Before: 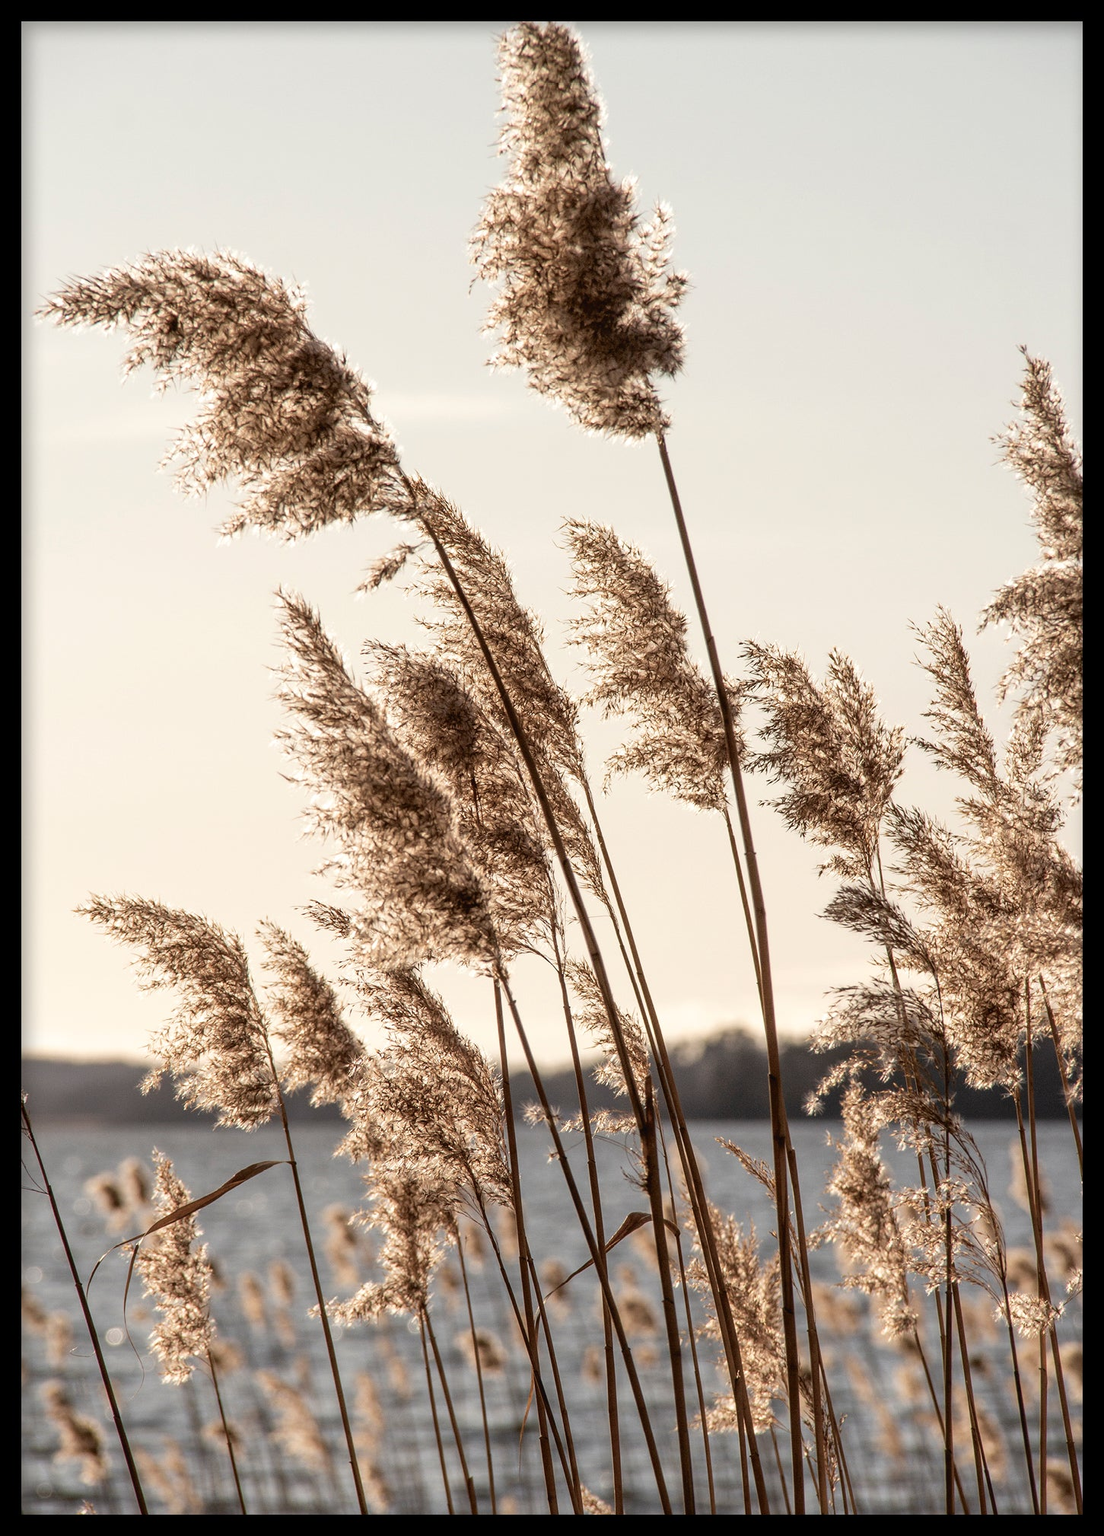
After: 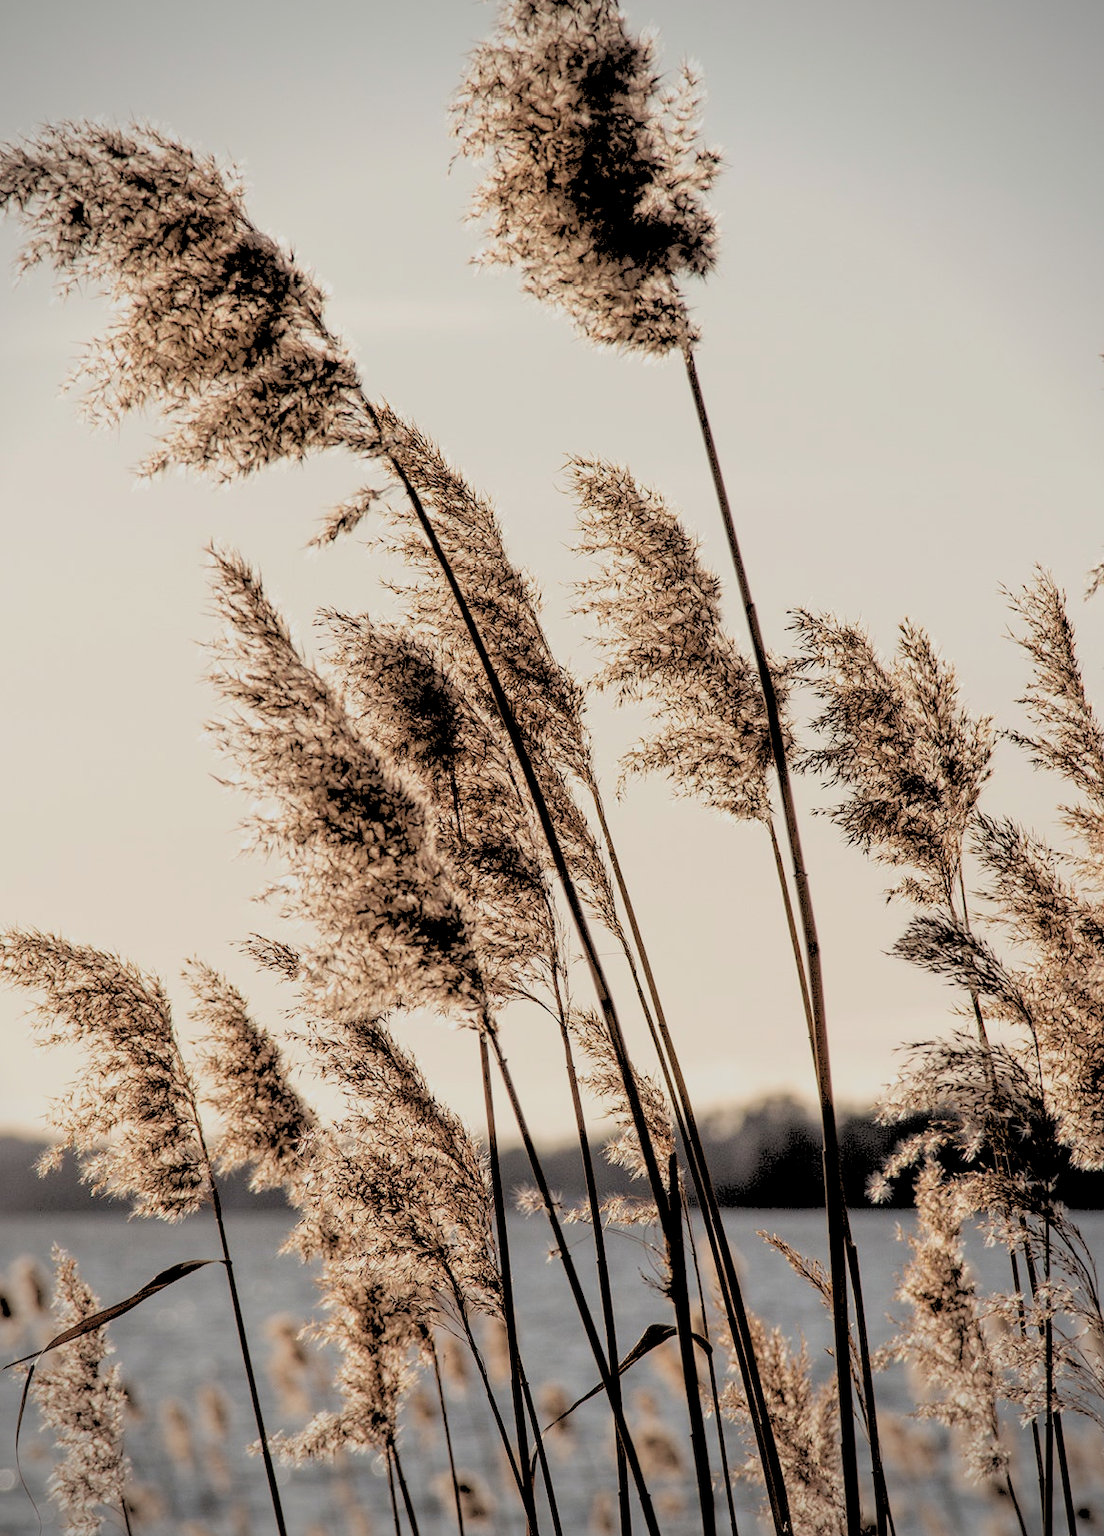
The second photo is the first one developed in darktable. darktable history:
crop and rotate: left 10.071%, top 10.071%, right 10.02%, bottom 10.02%
rgb levels: levels [[0.027, 0.429, 0.996], [0, 0.5, 1], [0, 0.5, 1]]
exposure: black level correction 0, exposure -0.721 EV, compensate highlight preservation false
vignetting: on, module defaults
